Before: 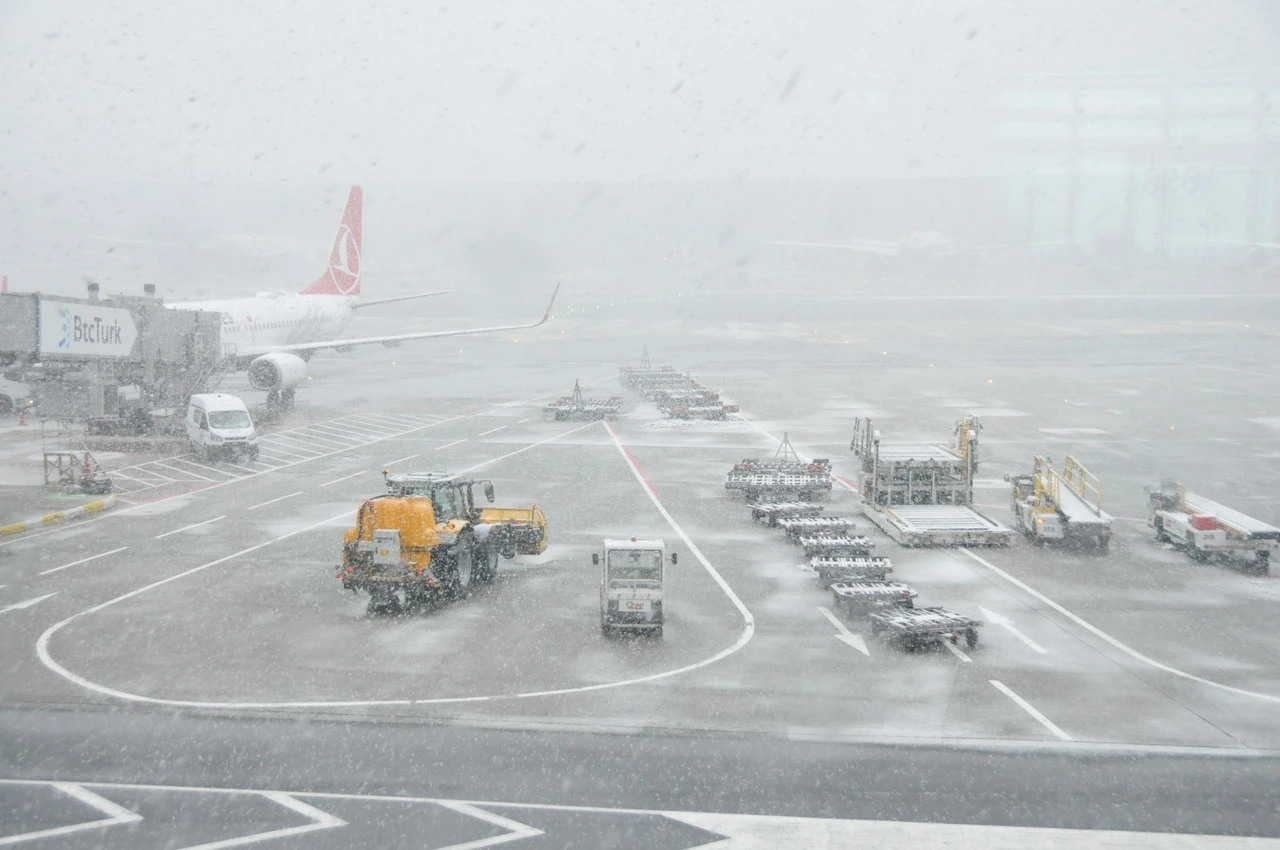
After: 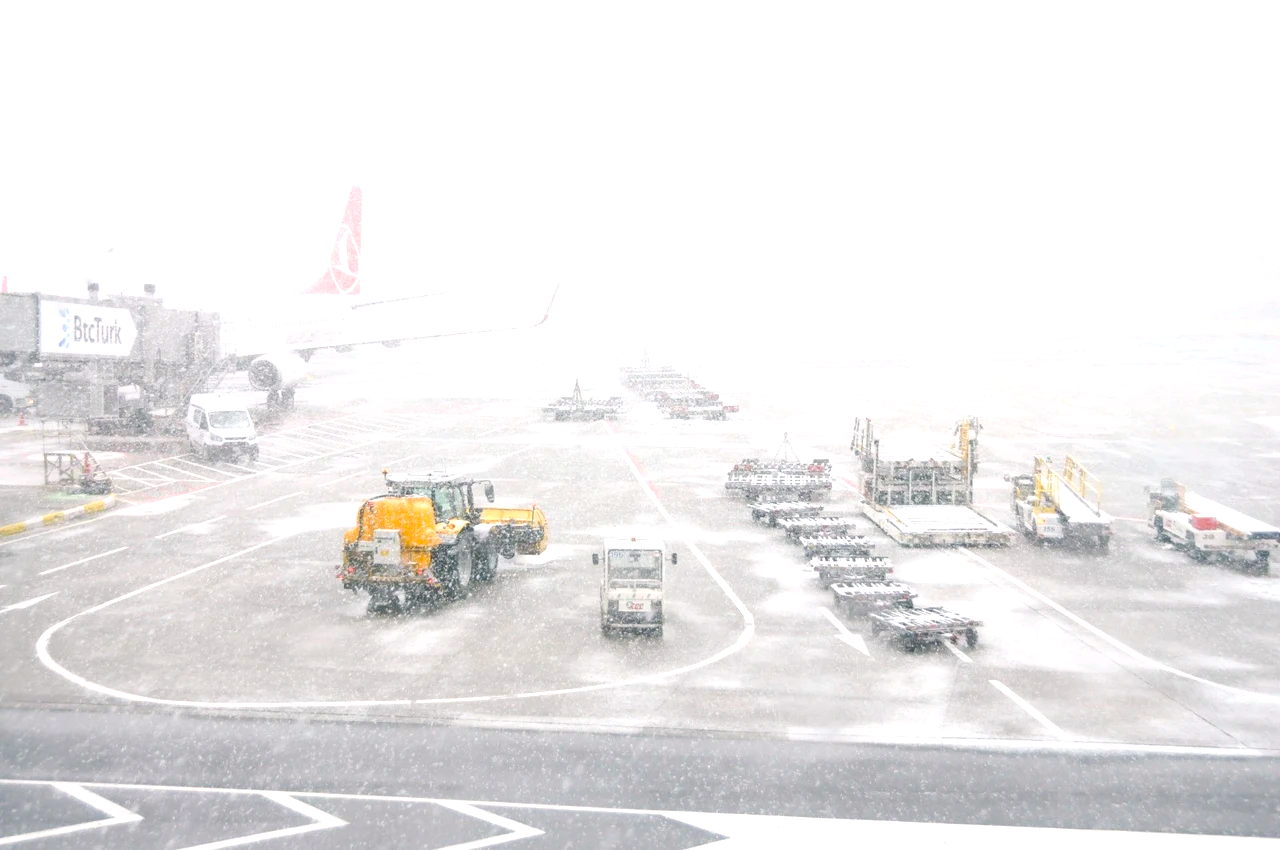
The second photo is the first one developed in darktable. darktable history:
tone equalizer: -8 EV -0.778 EV, -7 EV -0.737 EV, -6 EV -0.584 EV, -5 EV -0.394 EV, -3 EV 0.377 EV, -2 EV 0.6 EV, -1 EV 0.687 EV, +0 EV 0.747 EV
exposure: compensate highlight preservation false
color balance rgb: highlights gain › chroma 0.969%, highlights gain › hue 24.45°, linear chroma grading › global chroma 9.798%, perceptual saturation grading › global saturation 20.623%, perceptual saturation grading › highlights -19.96%, perceptual saturation grading › shadows 29.367%, global vibrance 20%
